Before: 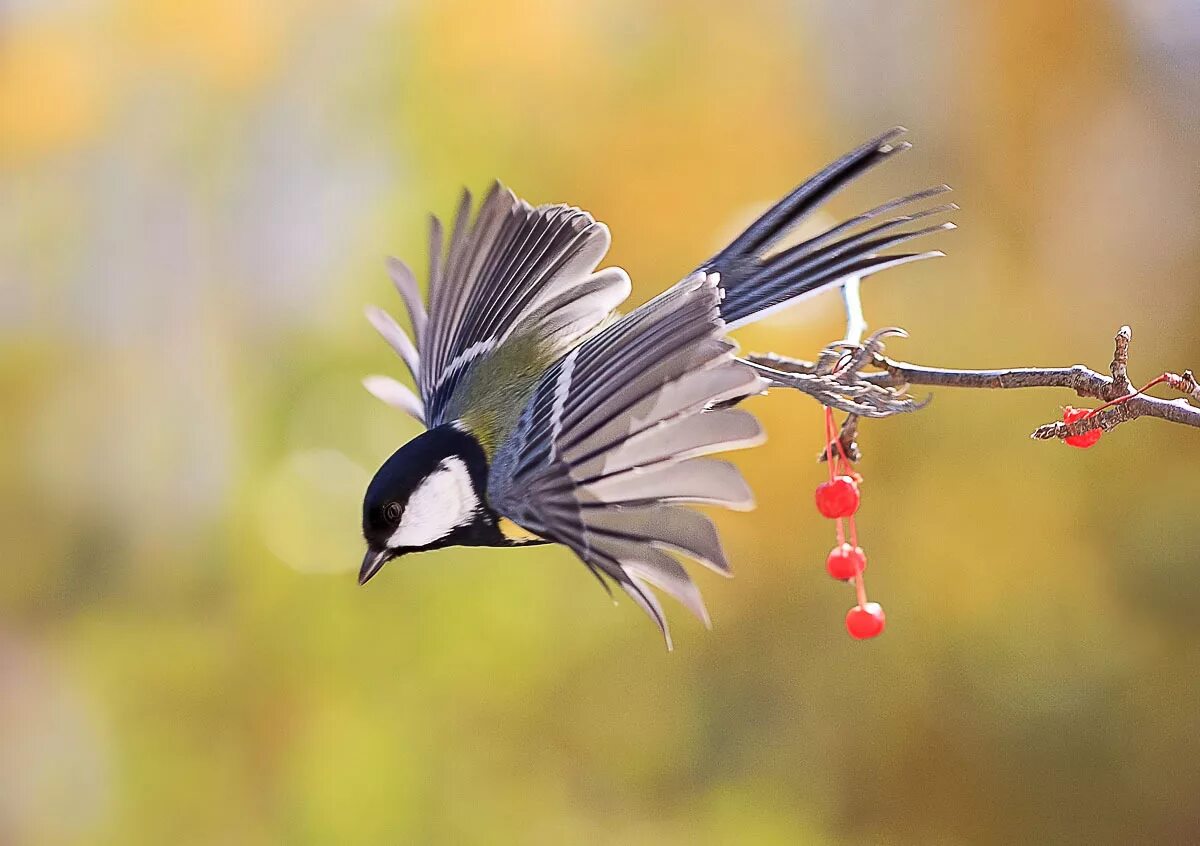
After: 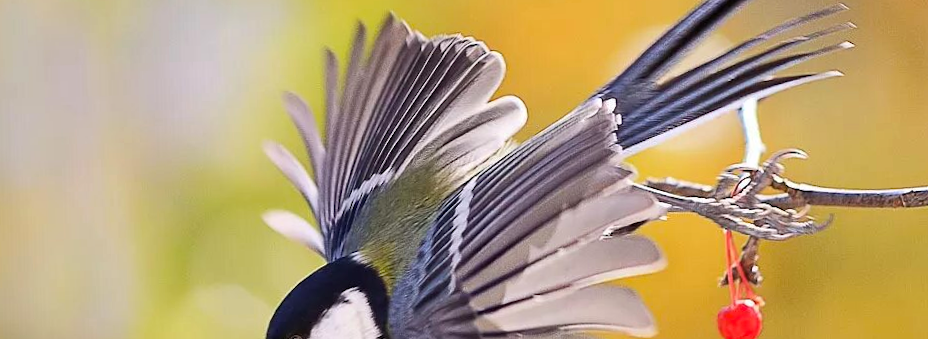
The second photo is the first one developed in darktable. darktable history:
crop: left 7.036%, top 18.398%, right 14.379%, bottom 40.043%
color balance: output saturation 110%
rotate and perspective: rotation -1.32°, lens shift (horizontal) -0.031, crop left 0.015, crop right 0.985, crop top 0.047, crop bottom 0.982
